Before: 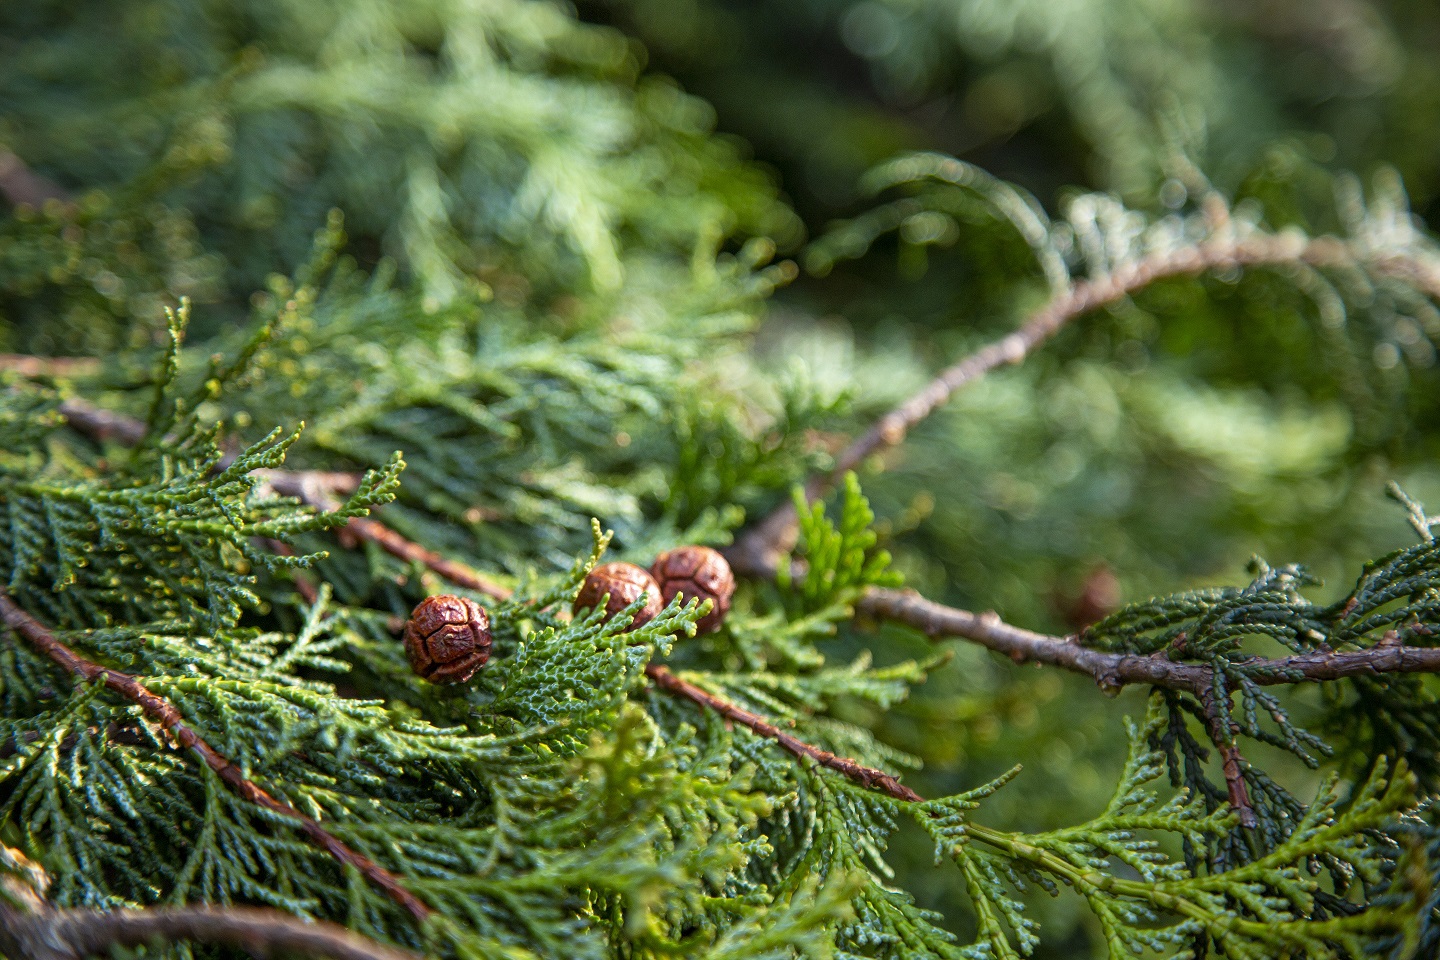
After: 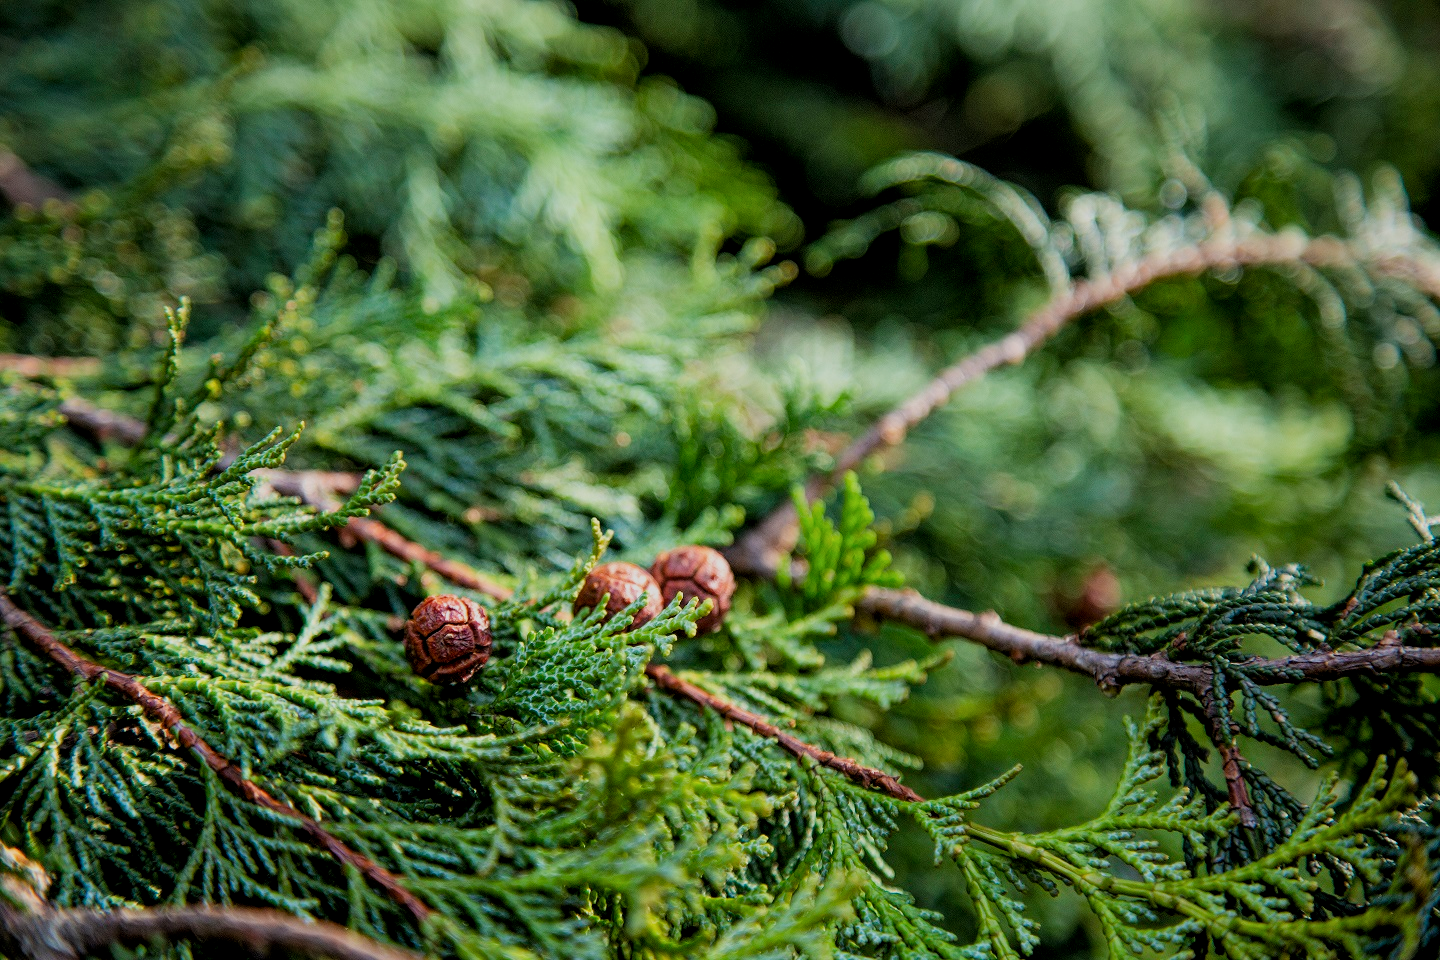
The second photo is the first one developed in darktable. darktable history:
filmic rgb: black relative exposure -6.65 EV, white relative exposure 4.56 EV, hardness 3.22
local contrast: highlights 105%, shadows 101%, detail 119%, midtone range 0.2
